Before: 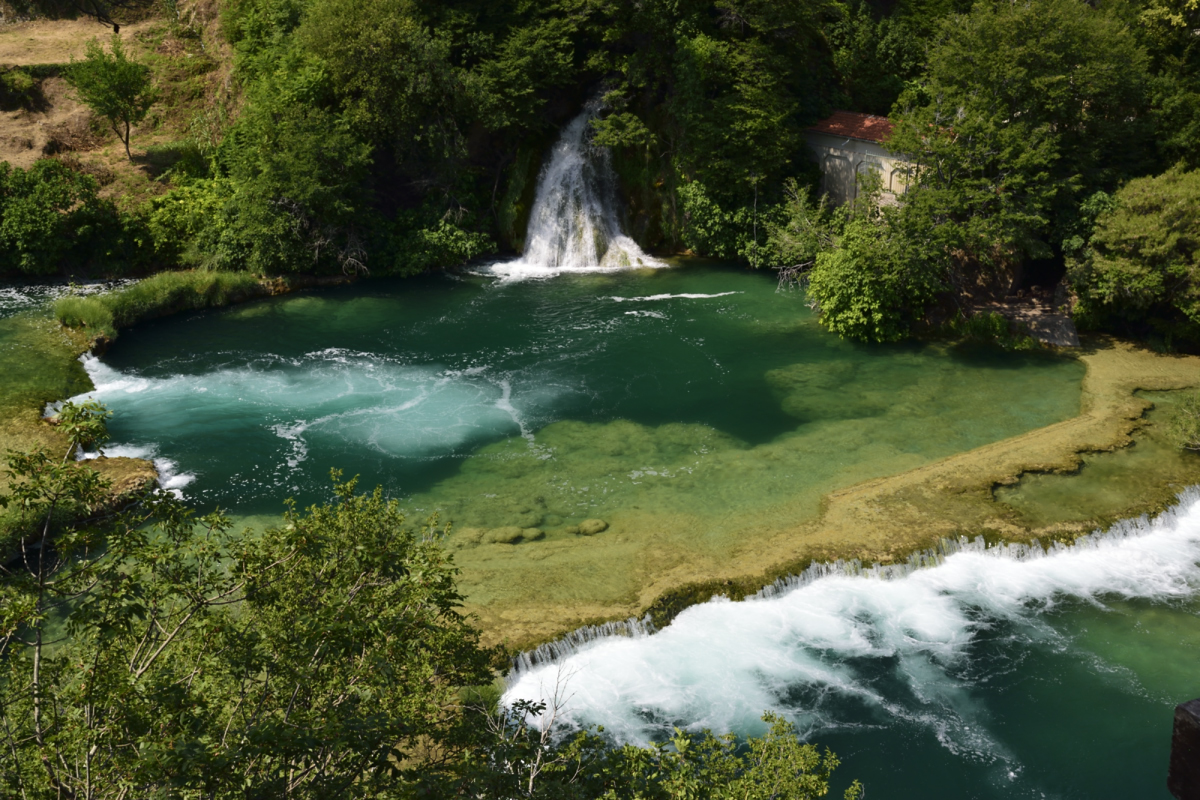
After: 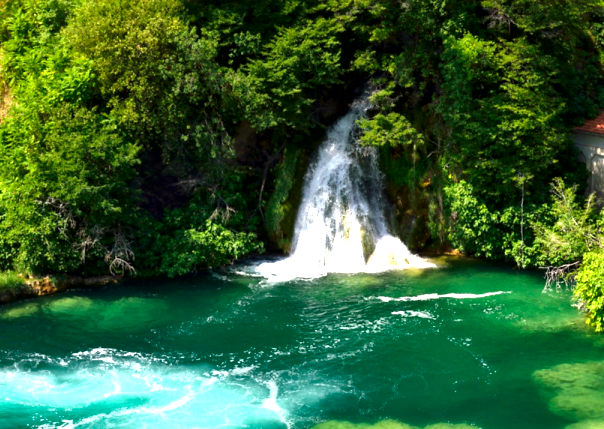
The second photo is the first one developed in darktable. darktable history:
local contrast: mode bilateral grid, contrast 20, coarseness 20, detail 150%, midtone range 0.2
contrast brightness saturation: saturation 0.122
crop: left 19.421%, right 30.241%, bottom 46.343%
exposure: black level correction 0, exposure 1.292 EV, compensate exposure bias true, compensate highlight preservation false
